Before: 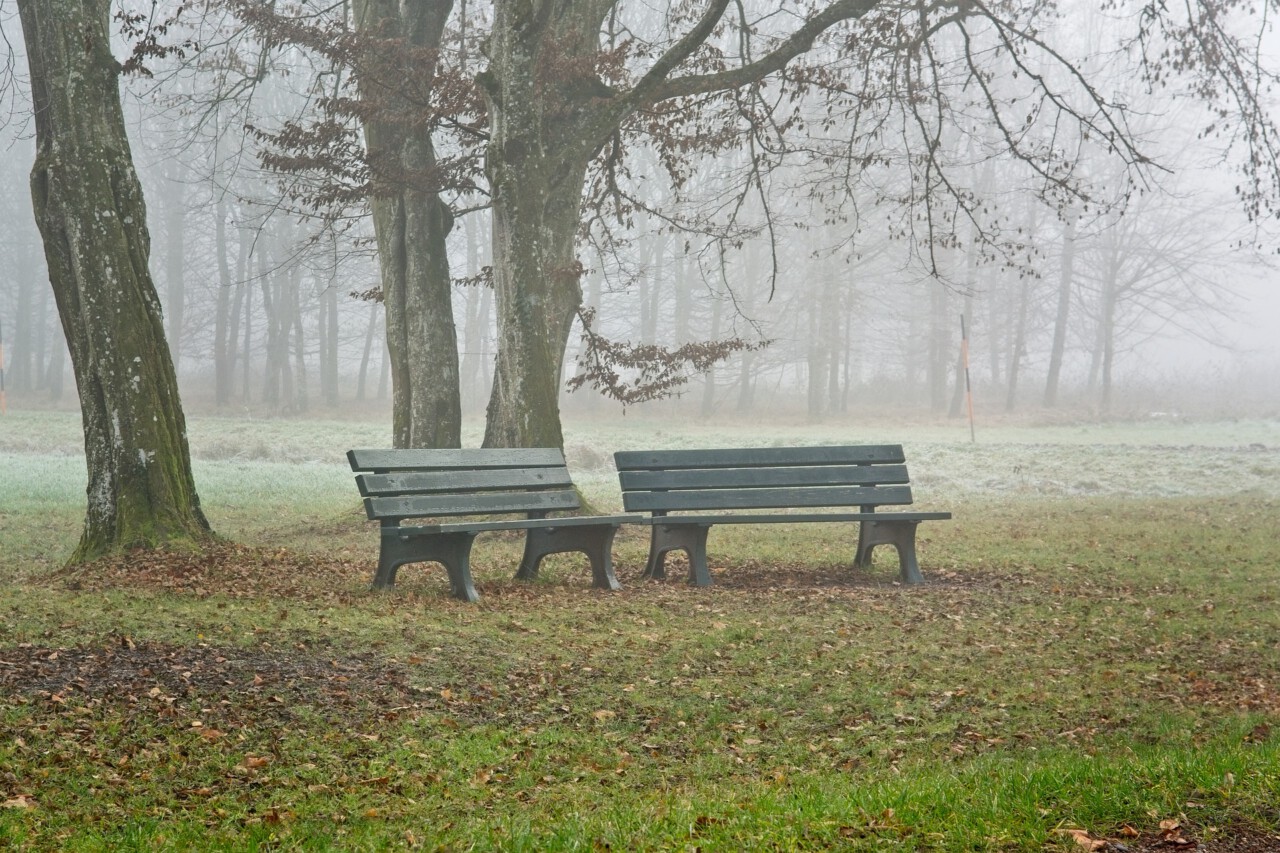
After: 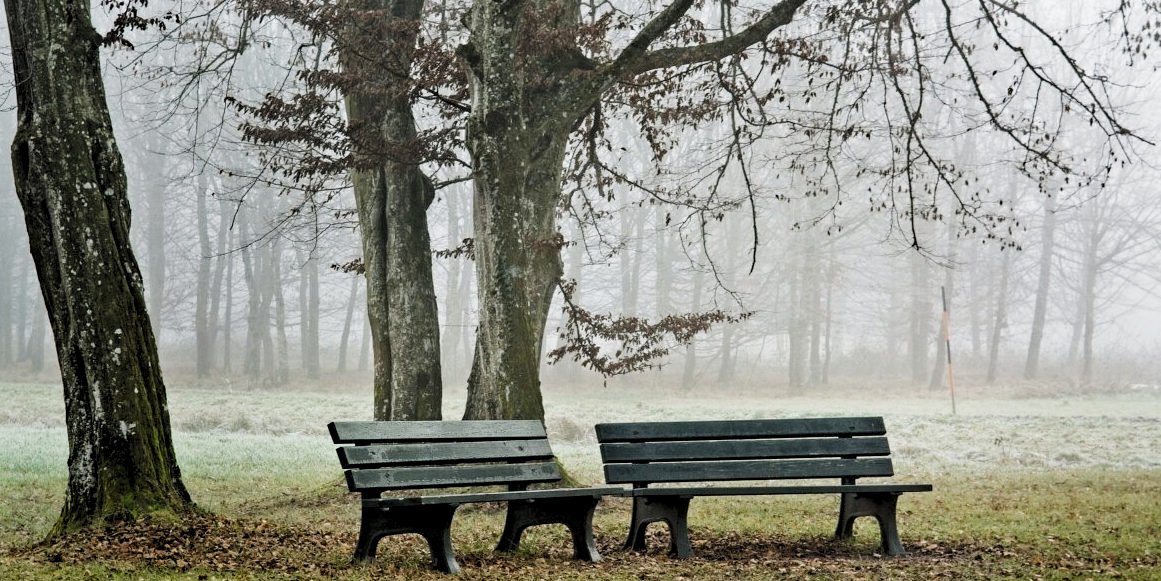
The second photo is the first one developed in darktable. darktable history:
crop: left 1.522%, top 3.353%, right 7.77%, bottom 28.453%
levels: levels [0.182, 0.542, 0.902]
haze removal: strength 0.301, distance 0.246, compatibility mode true
filmic rgb: black relative exposure -7.5 EV, white relative exposure 4.99 EV, hardness 3.31, contrast 1.3, preserve chrominance no, color science v5 (2021), iterations of high-quality reconstruction 0
